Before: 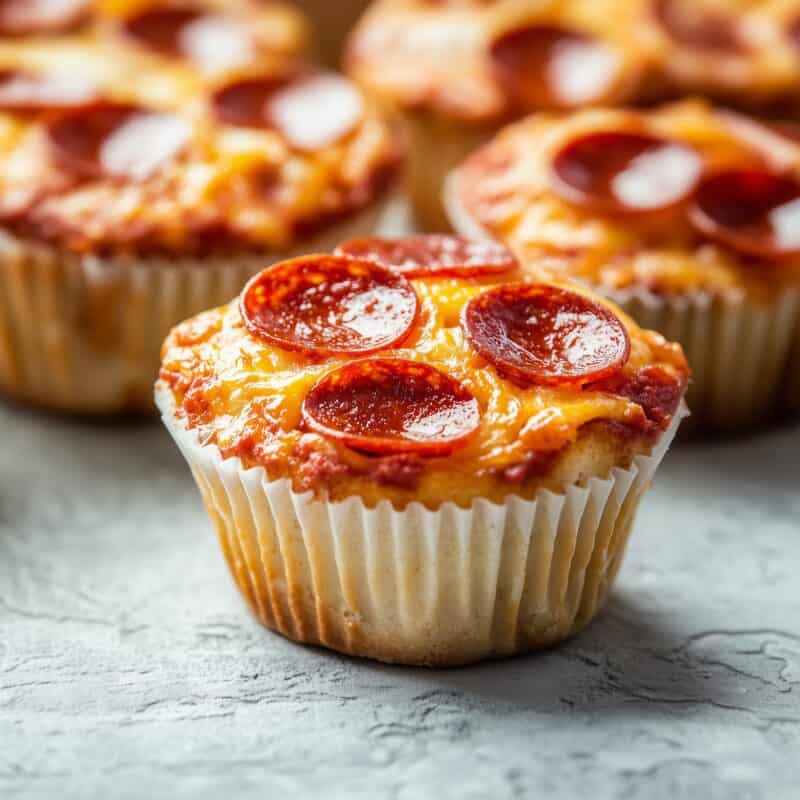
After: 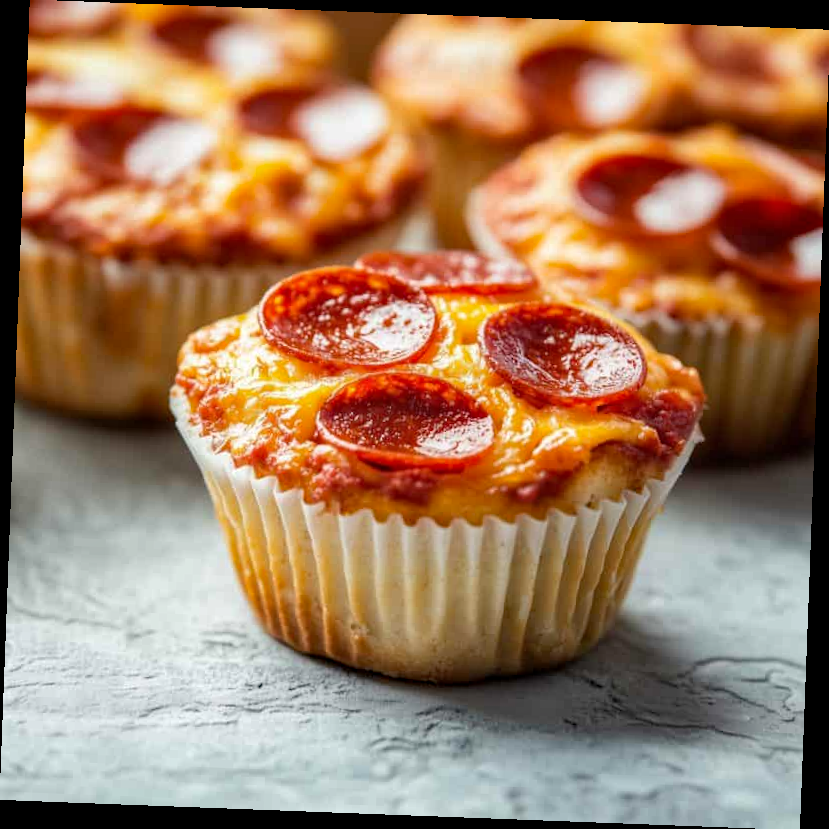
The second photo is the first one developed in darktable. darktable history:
haze removal: compatibility mode true, adaptive false
rotate and perspective: rotation 2.17°, automatic cropping off
